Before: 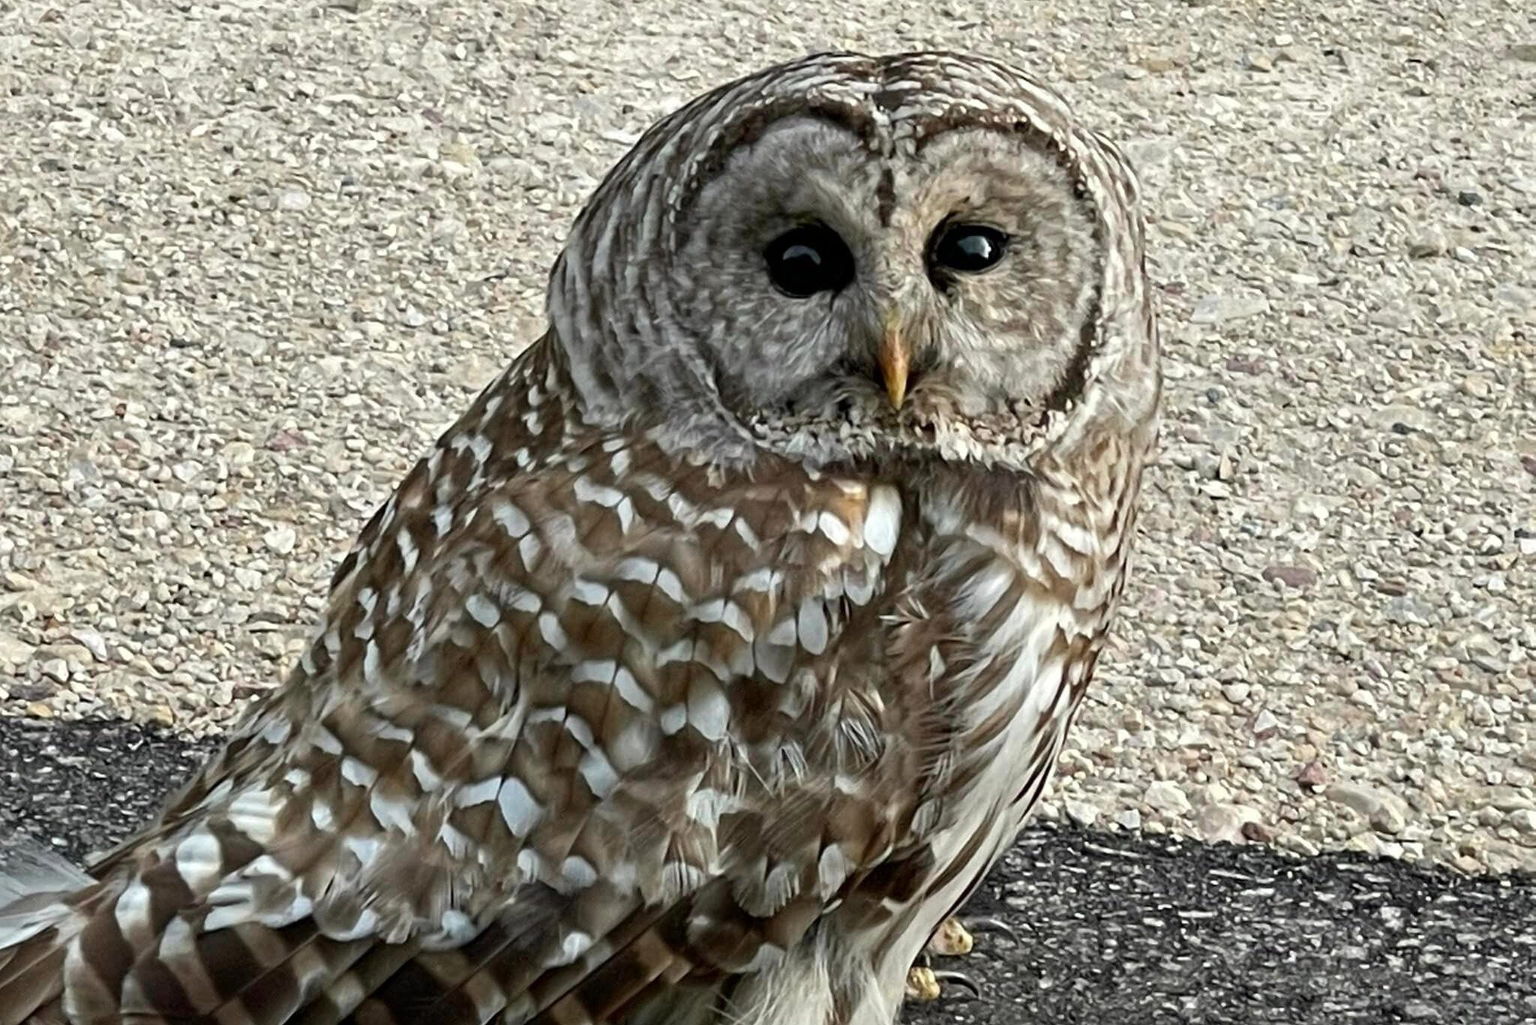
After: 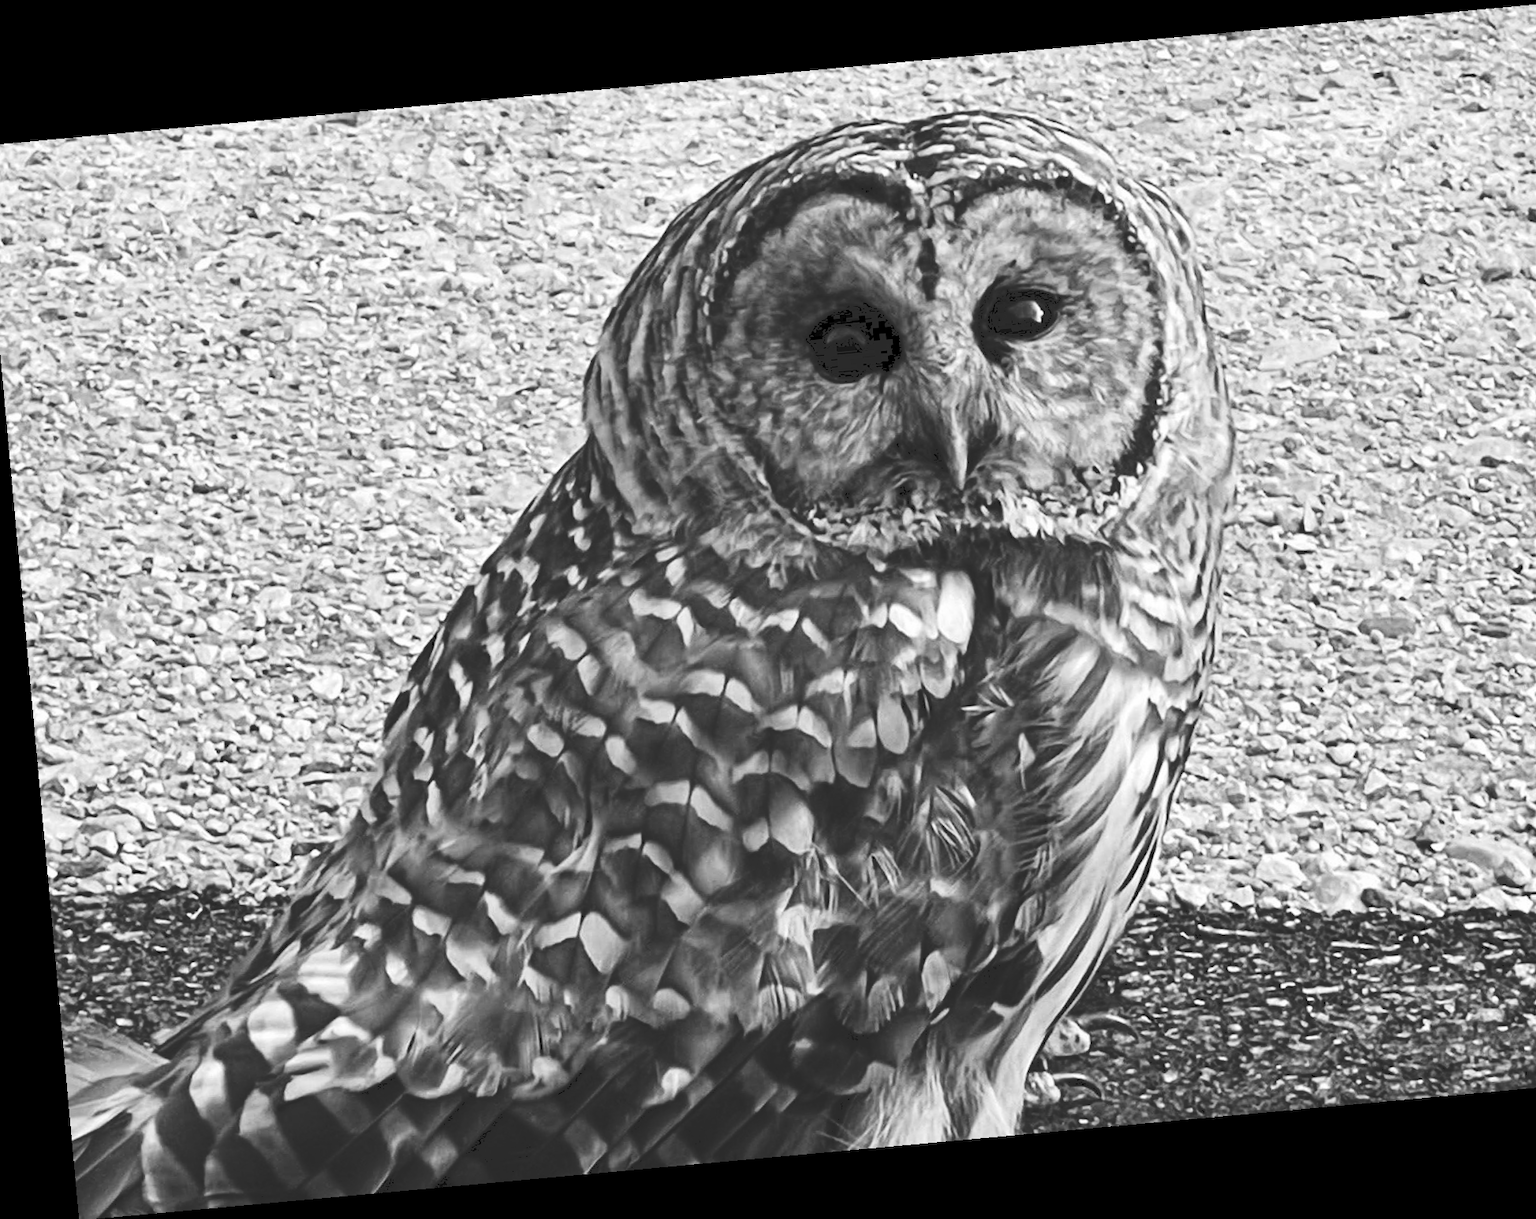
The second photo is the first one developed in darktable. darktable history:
rotate and perspective: rotation -5.2°, automatic cropping off
crop and rotate: left 1.088%, right 8.807%
tone curve: curves: ch0 [(0, 0) (0.003, 0.169) (0.011, 0.173) (0.025, 0.177) (0.044, 0.184) (0.069, 0.191) (0.1, 0.199) (0.136, 0.206) (0.177, 0.221) (0.224, 0.248) (0.277, 0.284) (0.335, 0.344) (0.399, 0.413) (0.468, 0.497) (0.543, 0.594) (0.623, 0.691) (0.709, 0.779) (0.801, 0.868) (0.898, 0.931) (1, 1)], preserve colors none
monochrome: on, module defaults
